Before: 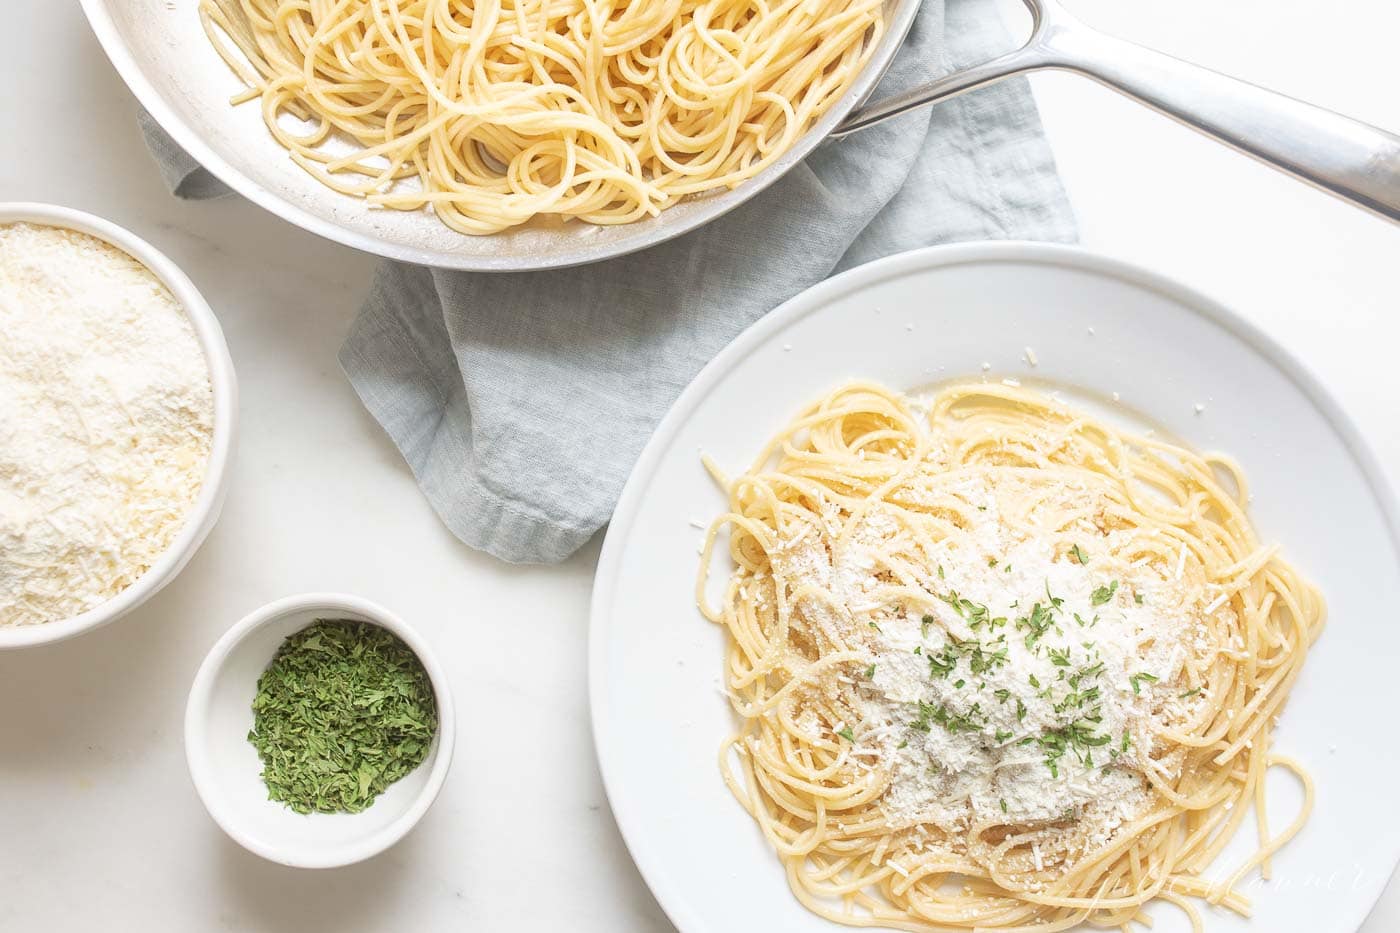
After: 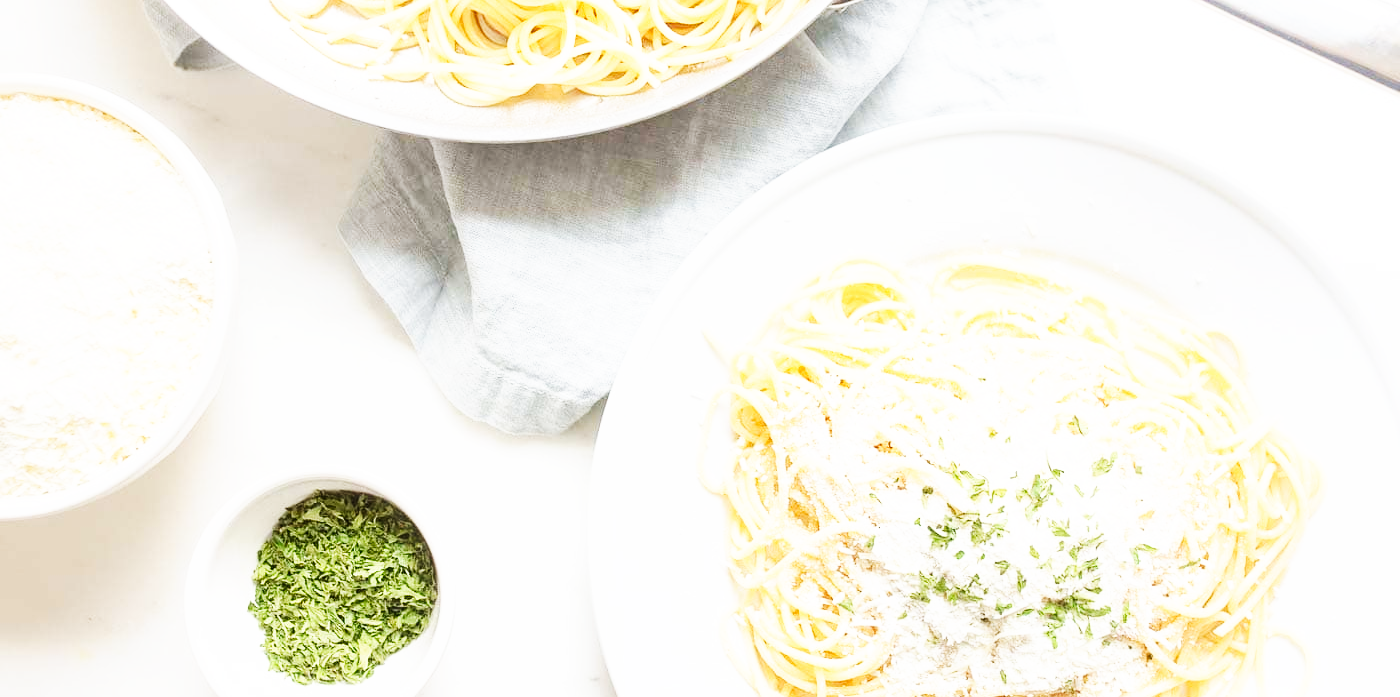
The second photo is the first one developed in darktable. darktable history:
crop: top 13.866%, bottom 11.355%
base curve: curves: ch0 [(0, 0) (0.007, 0.004) (0.027, 0.03) (0.046, 0.07) (0.207, 0.54) (0.442, 0.872) (0.673, 0.972) (1, 1)], preserve colors none
